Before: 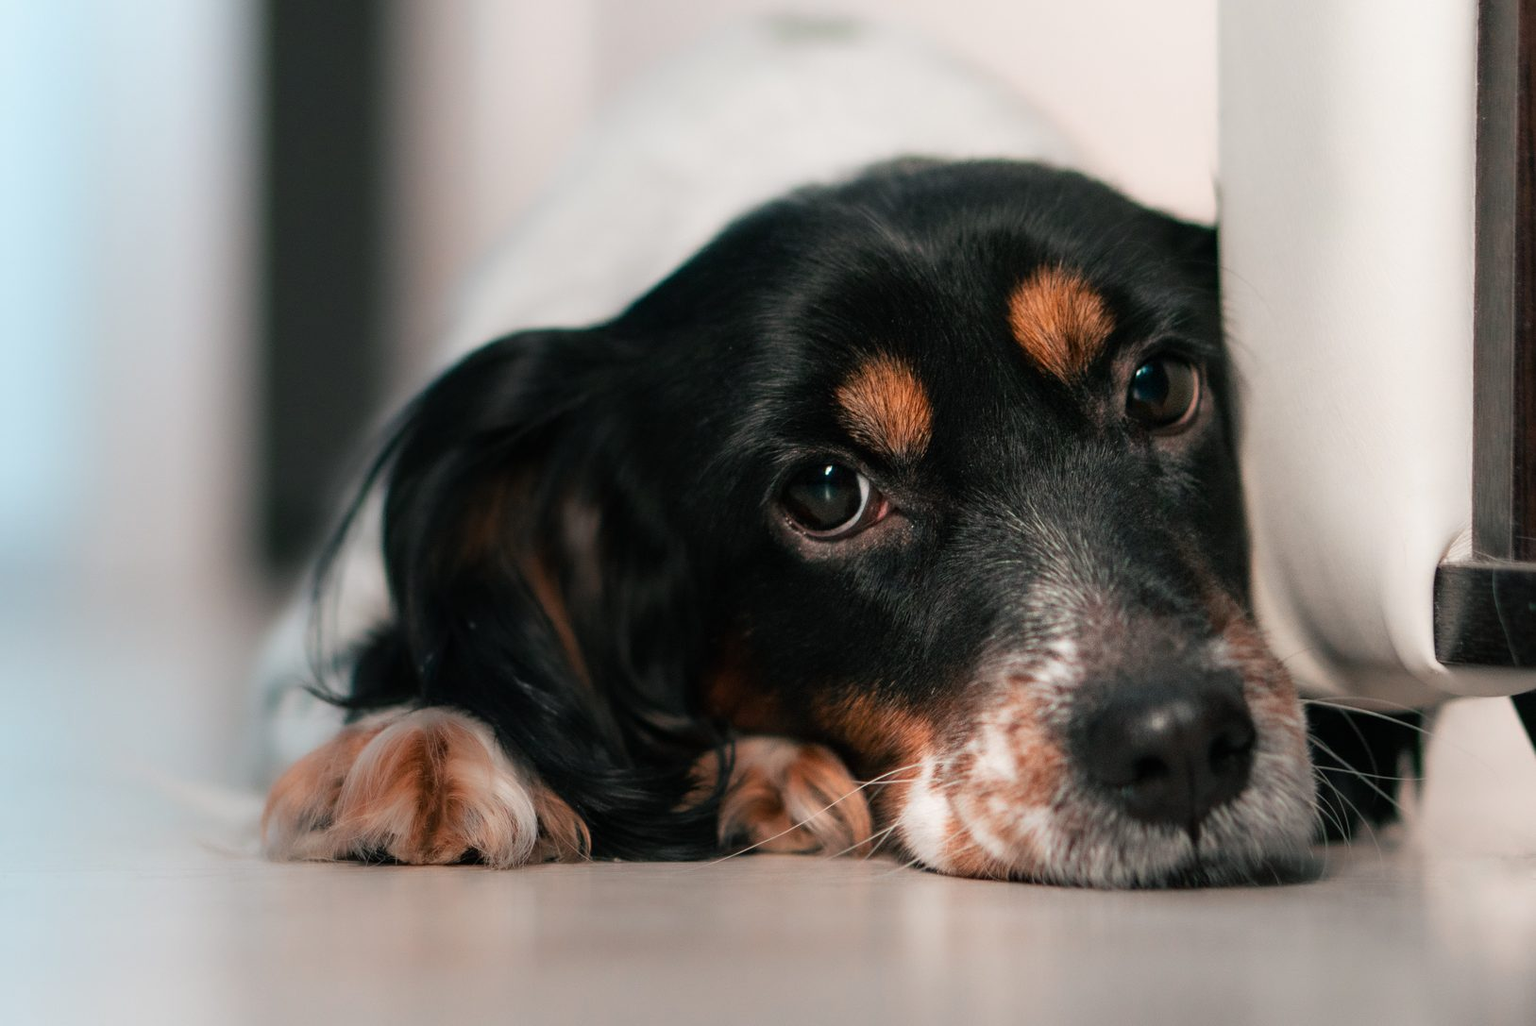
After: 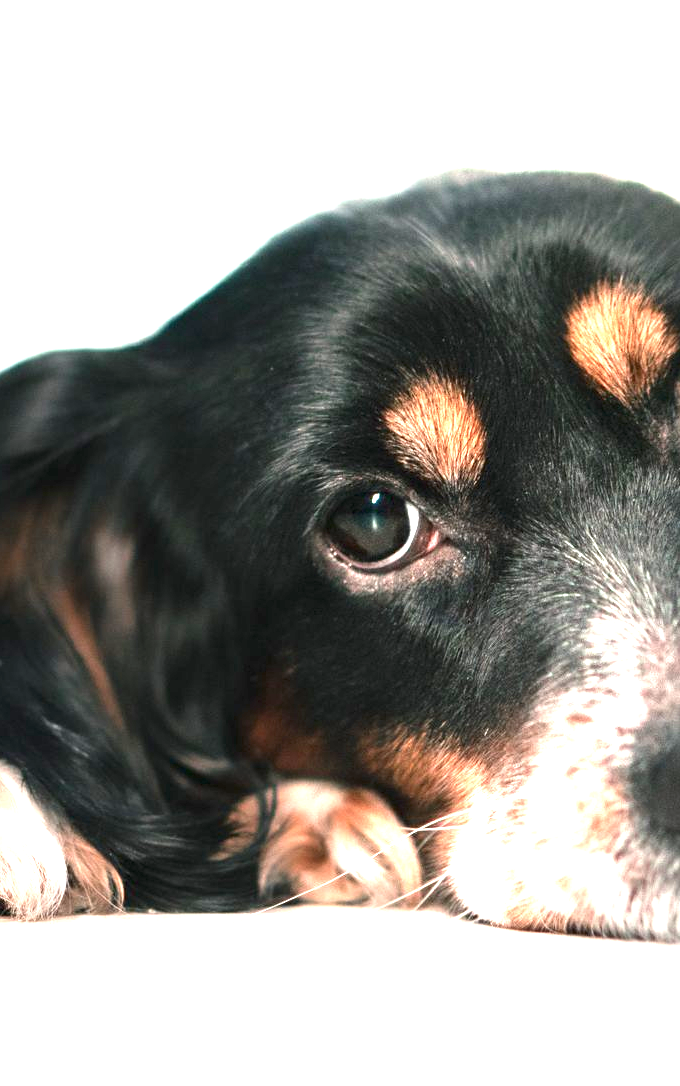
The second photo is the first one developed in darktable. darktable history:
crop: left 30.893%, right 27.281%
color balance rgb: linear chroma grading › shadows -1.847%, linear chroma grading › highlights -14.124%, linear chroma grading › global chroma -9.858%, linear chroma grading › mid-tones -9.669%, perceptual saturation grading › global saturation 0.023%, perceptual brilliance grading › highlights 8.195%, perceptual brilliance grading › mid-tones 4.1%, perceptual brilliance grading › shadows 1.243%, global vibrance 20%
exposure: black level correction 0, exposure 2.109 EV, compensate highlight preservation false
